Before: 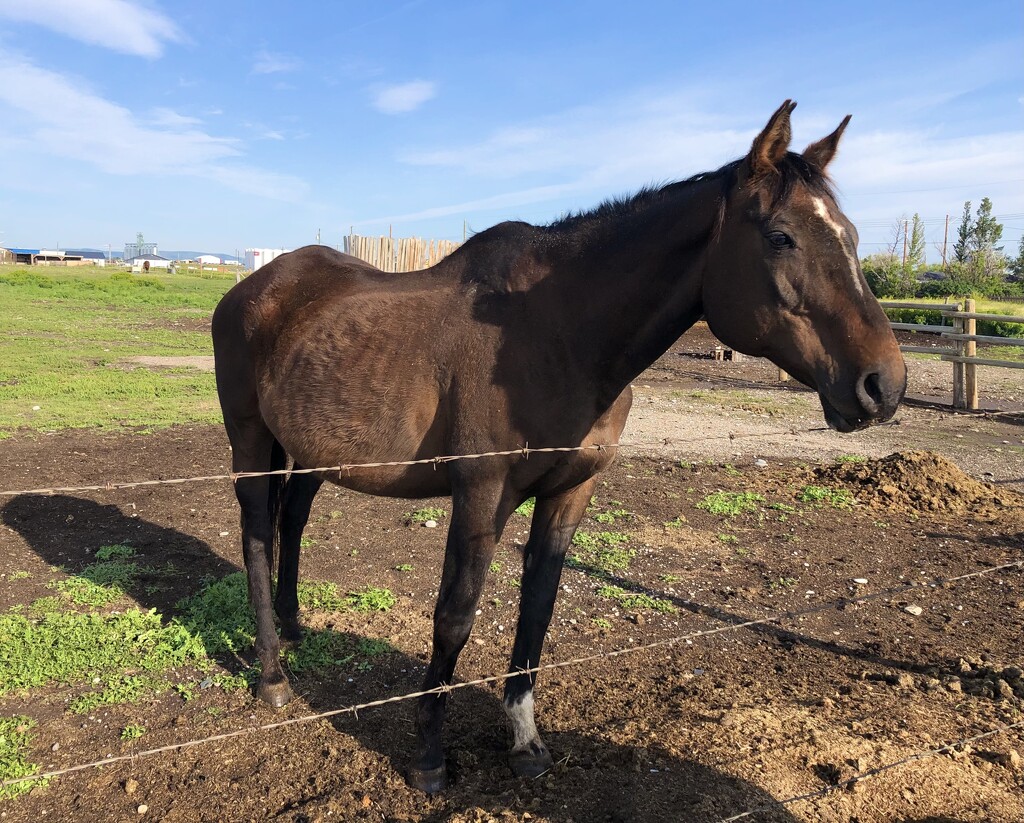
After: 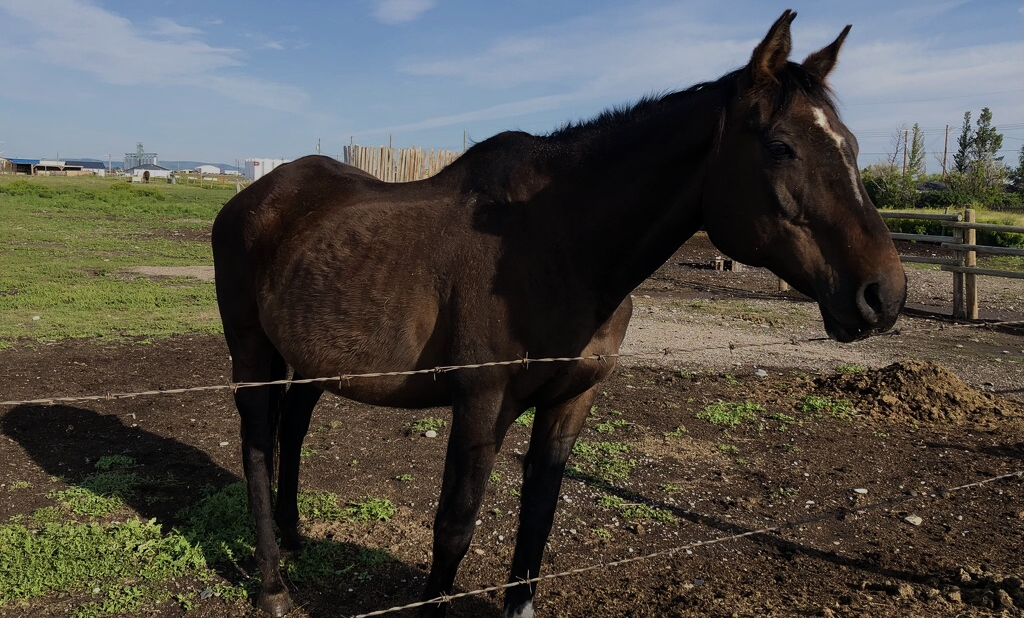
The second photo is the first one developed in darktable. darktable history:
tone equalizer: -8 EV -0.728 EV, -7 EV -0.715 EV, -6 EV -0.577 EV, -5 EV -0.384 EV, -3 EV 0.385 EV, -2 EV 0.6 EV, -1 EV 0.688 EV, +0 EV 0.753 EV, edges refinement/feathering 500, mask exposure compensation -1.57 EV, preserve details no
crop: top 11.019%, bottom 13.877%
exposure: exposure -1.427 EV, compensate exposure bias true, compensate highlight preservation false
